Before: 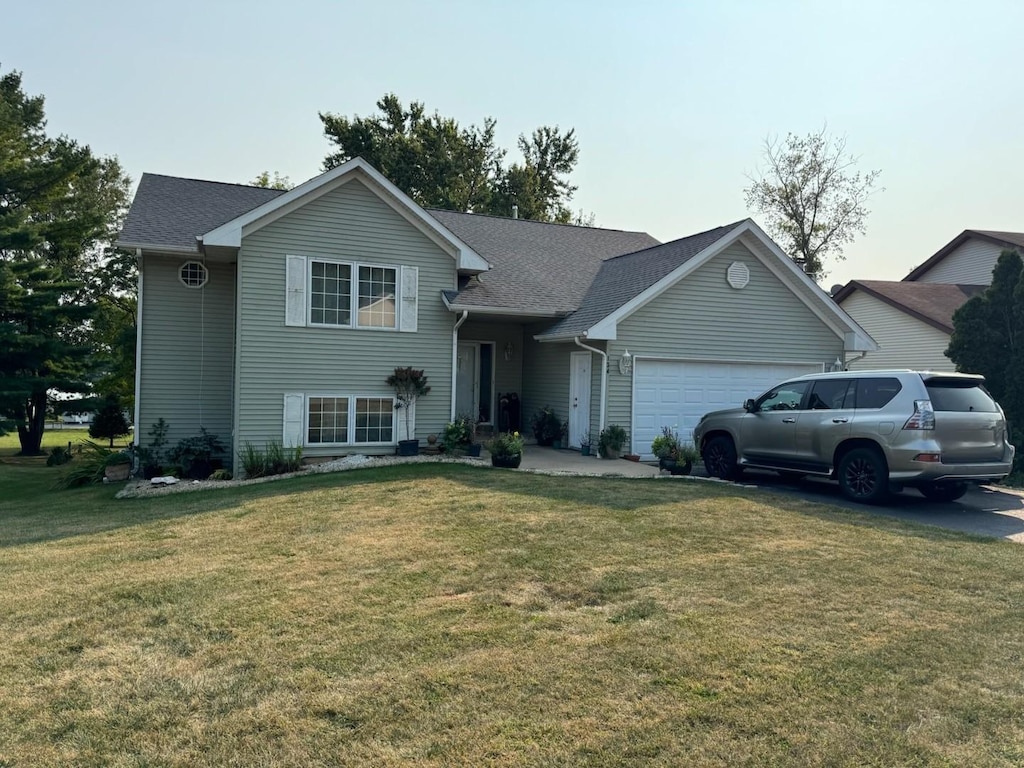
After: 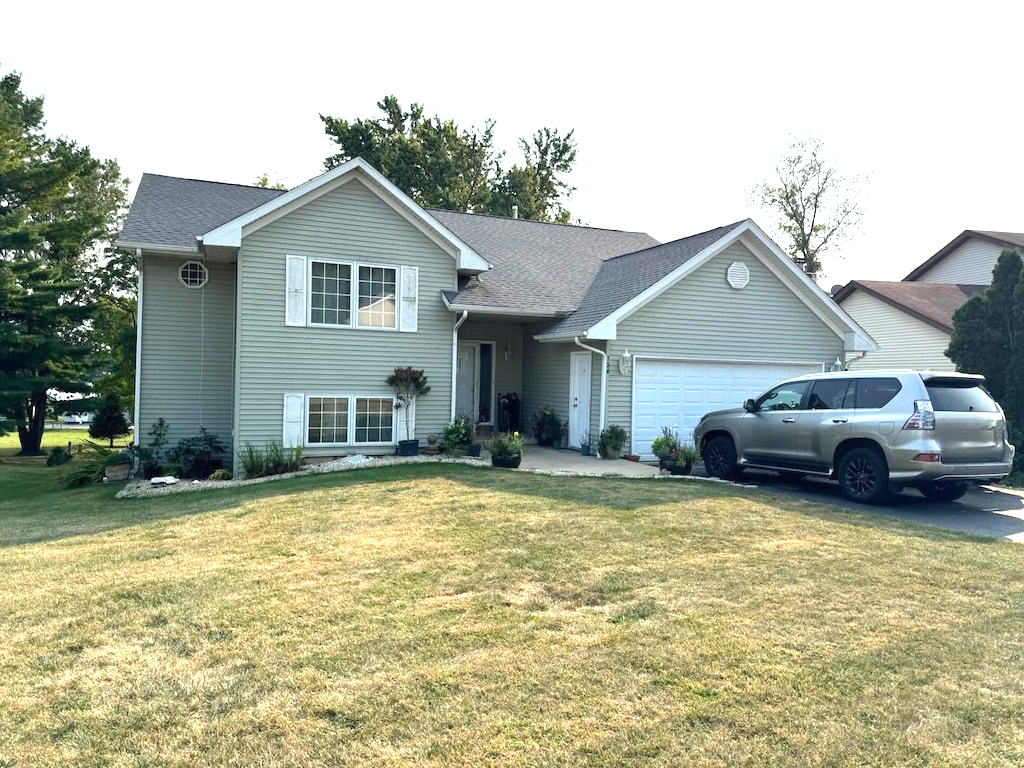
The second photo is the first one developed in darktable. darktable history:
exposure: black level correction 0, exposure 1.186 EV, compensate highlight preservation false
